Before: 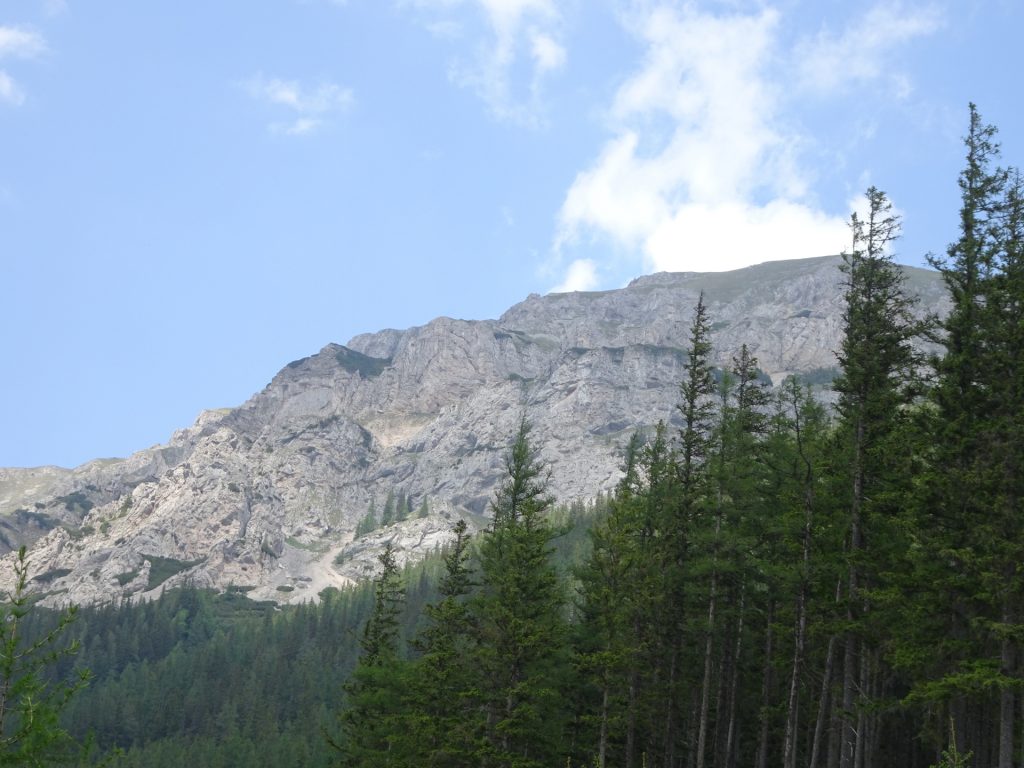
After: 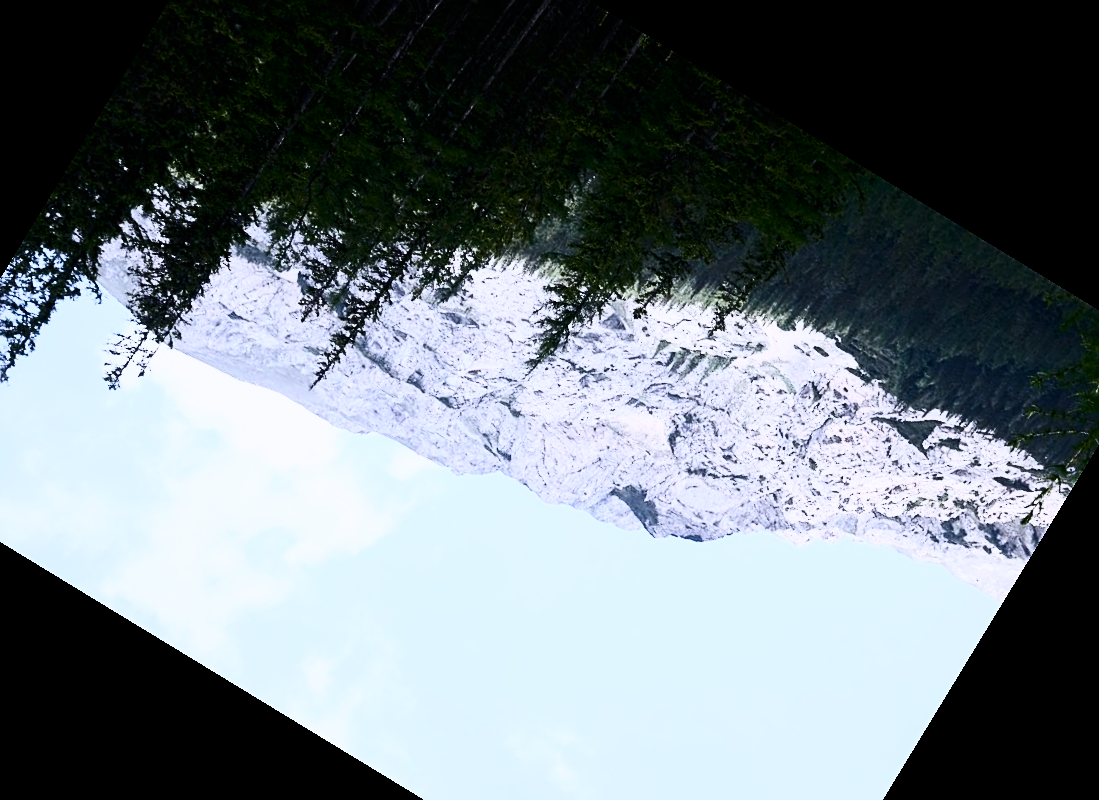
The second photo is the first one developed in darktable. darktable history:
contrast brightness saturation: contrast 0.93, brightness 0.2
sharpen: on, module defaults
crop and rotate: angle 148.68°, left 9.111%, top 15.603%, right 4.588%, bottom 17.041%
color calibration: illuminant as shot in camera, x 0.358, y 0.373, temperature 4628.91 K
white balance: red 1.004, blue 1.096
color zones: curves: ch1 [(0, 0.469) (0.072, 0.457) (0.243, 0.494) (0.429, 0.5) (0.571, 0.5) (0.714, 0.5) (0.857, 0.5) (1, 0.469)]; ch2 [(0, 0.499) (0.143, 0.467) (0.242, 0.436) (0.429, 0.493) (0.571, 0.5) (0.714, 0.5) (0.857, 0.5) (1, 0.499)]
exposure: exposure -0.116 EV, compensate exposure bias true, compensate highlight preservation false
filmic rgb: black relative exposure -5 EV, hardness 2.88, contrast 1.1
